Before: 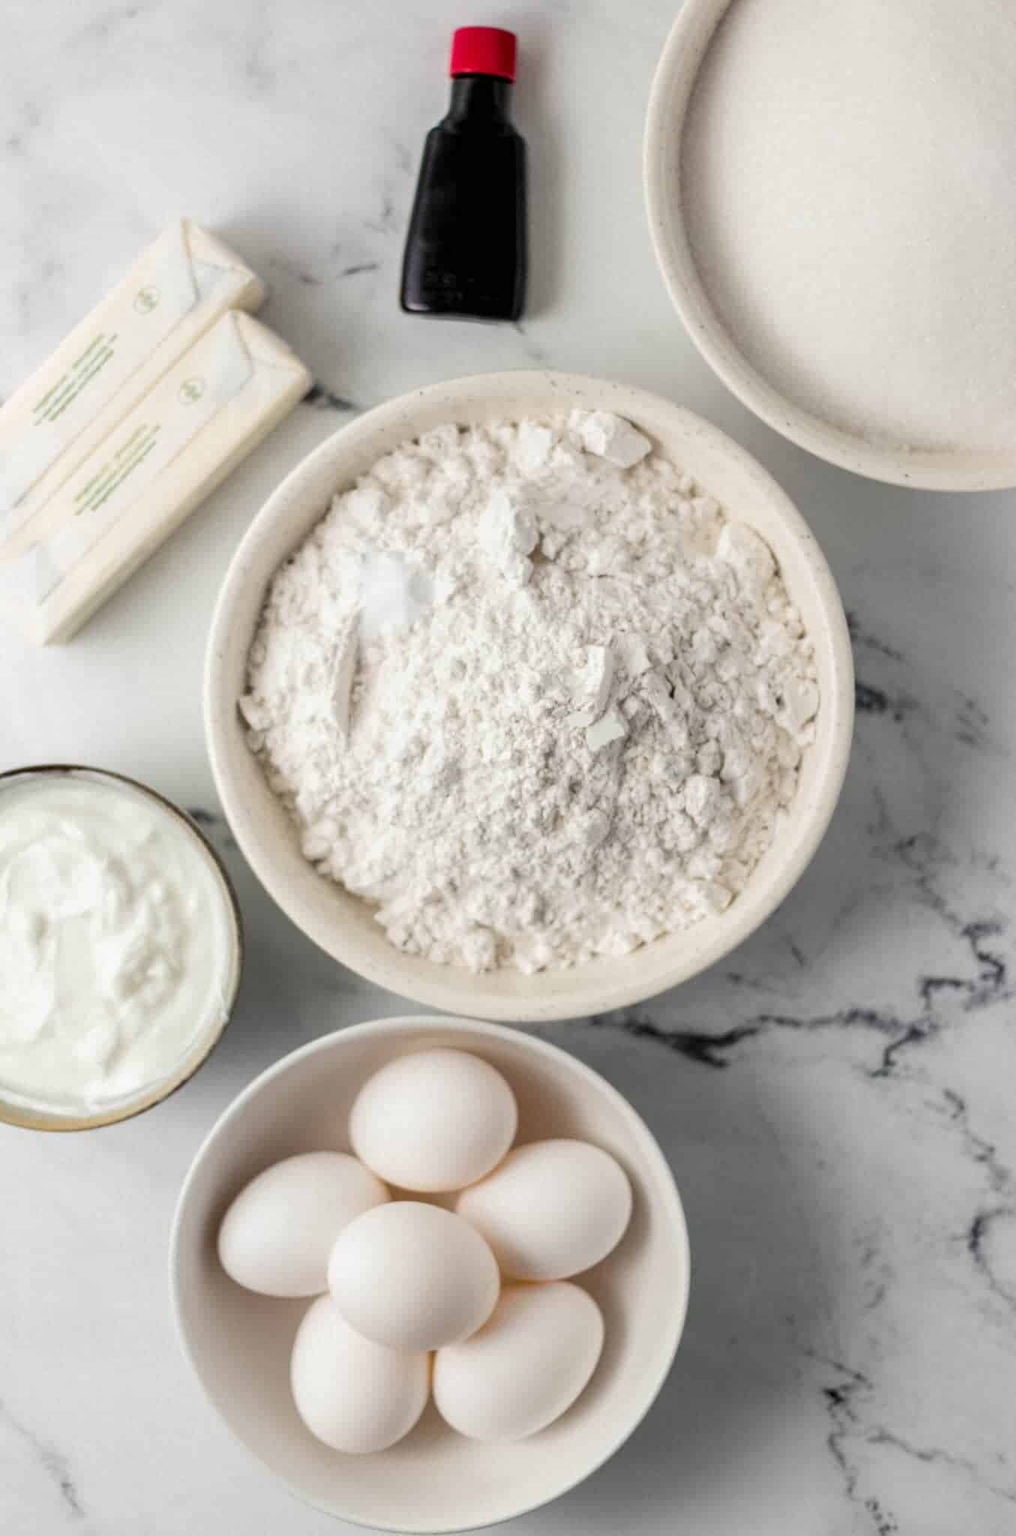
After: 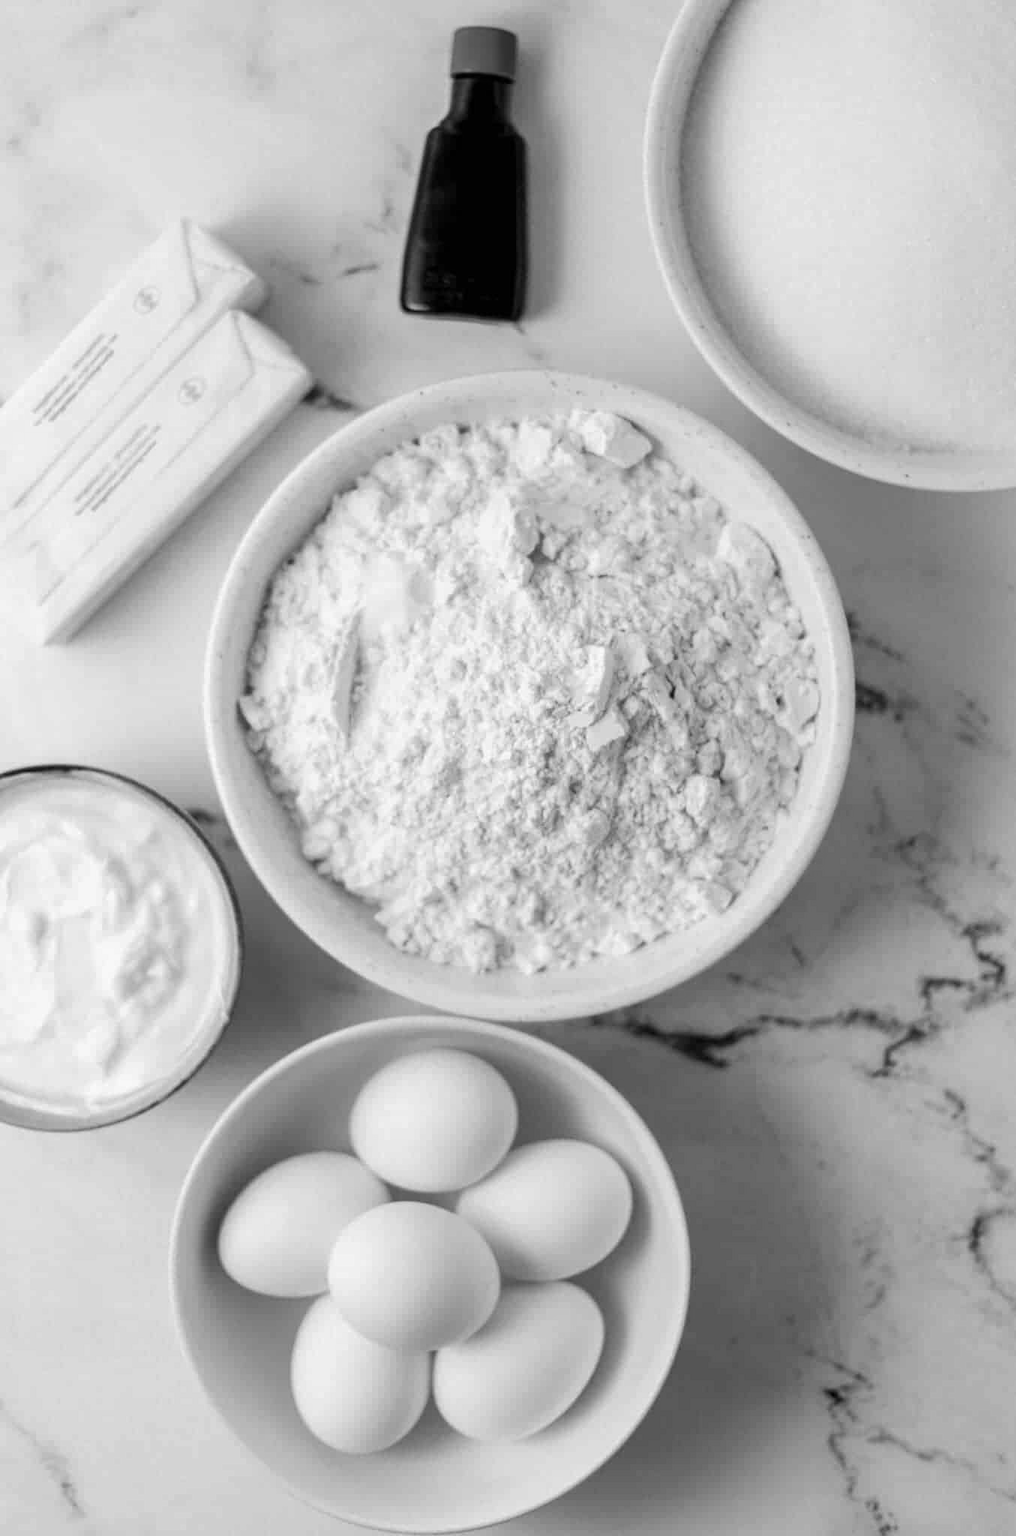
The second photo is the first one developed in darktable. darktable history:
monochrome: on, module defaults
contrast brightness saturation: brightness -0.02, saturation 0.35
